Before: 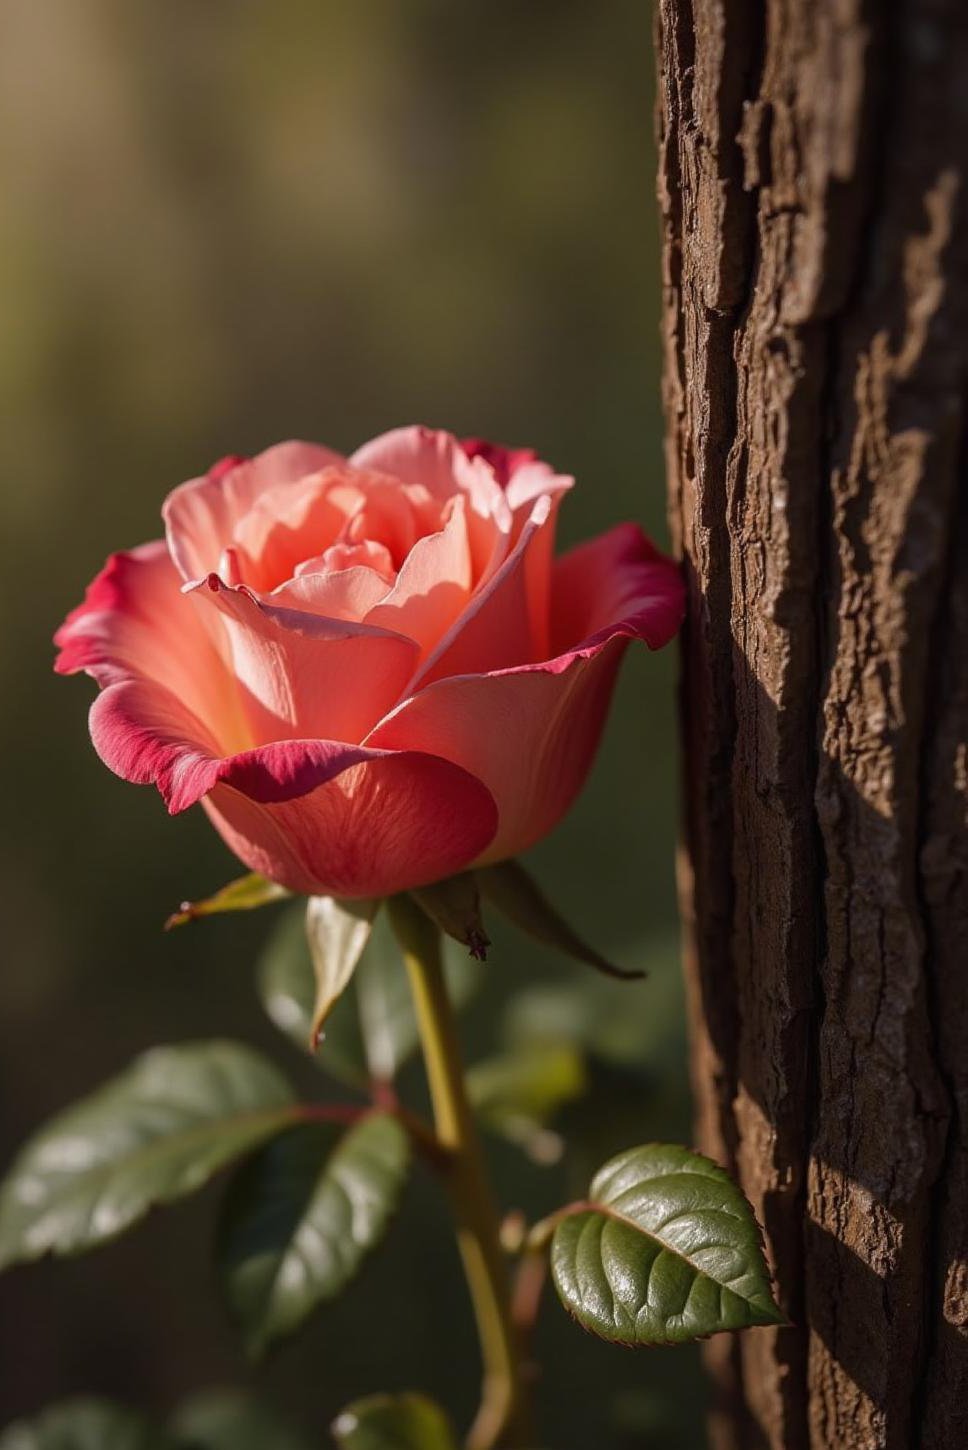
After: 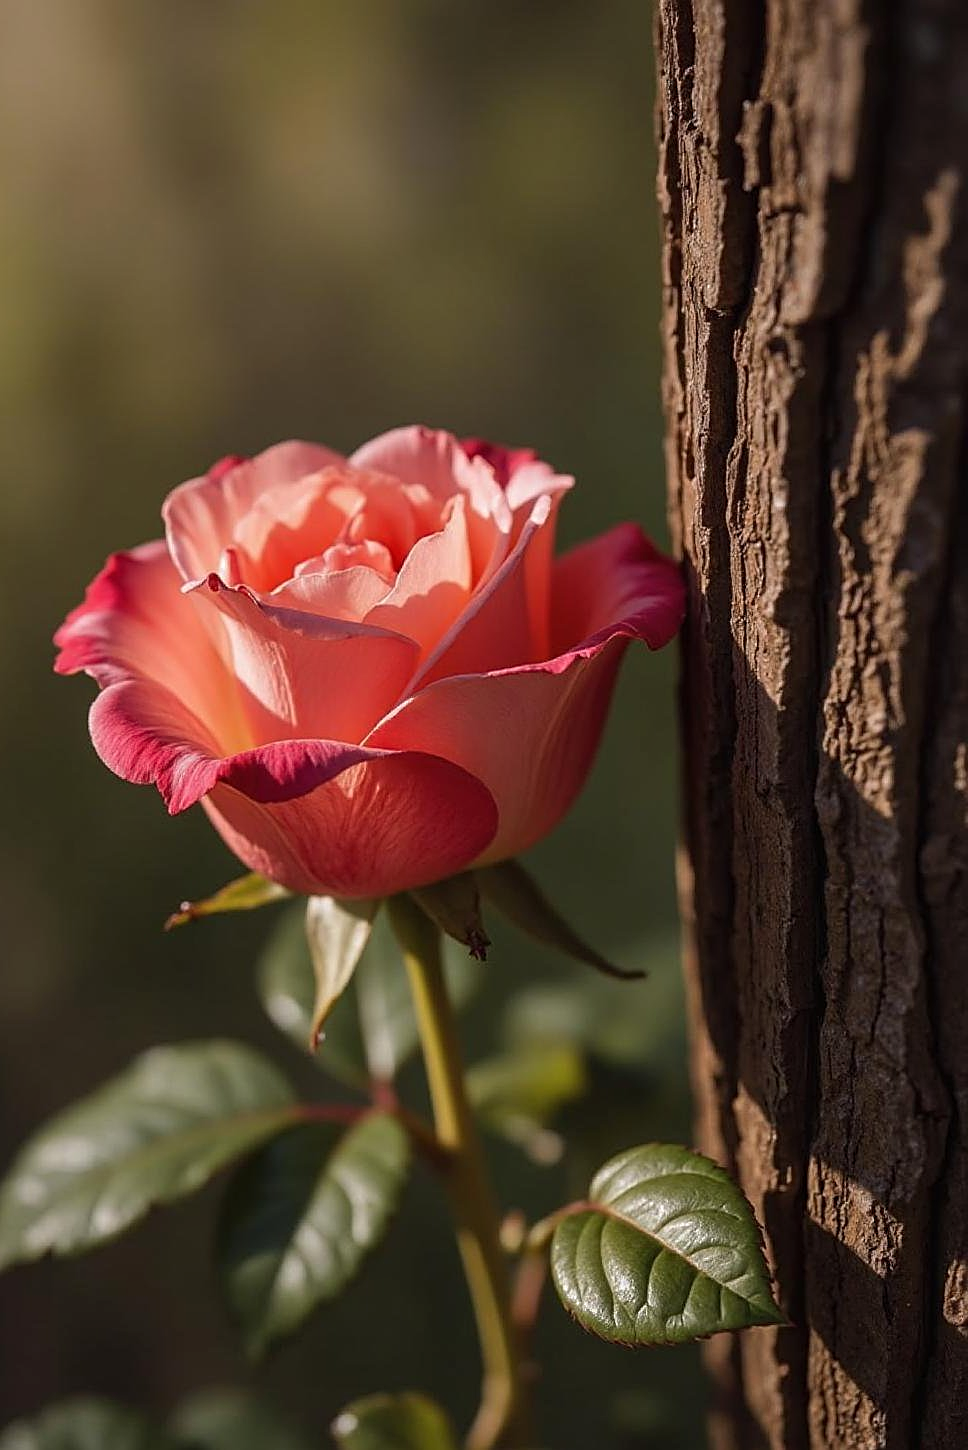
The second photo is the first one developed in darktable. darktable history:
shadows and highlights: shadows 29.26, highlights -28.85, low approximation 0.01, soften with gaussian
sharpen: on, module defaults
